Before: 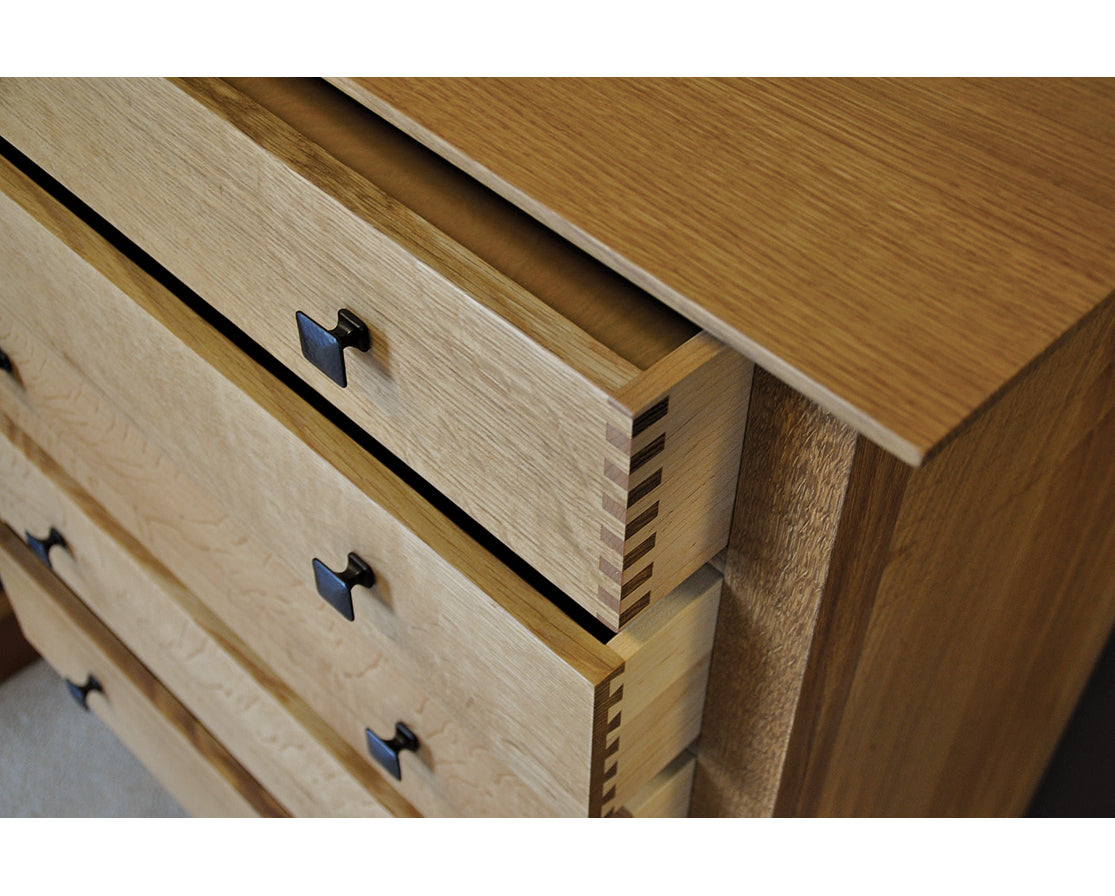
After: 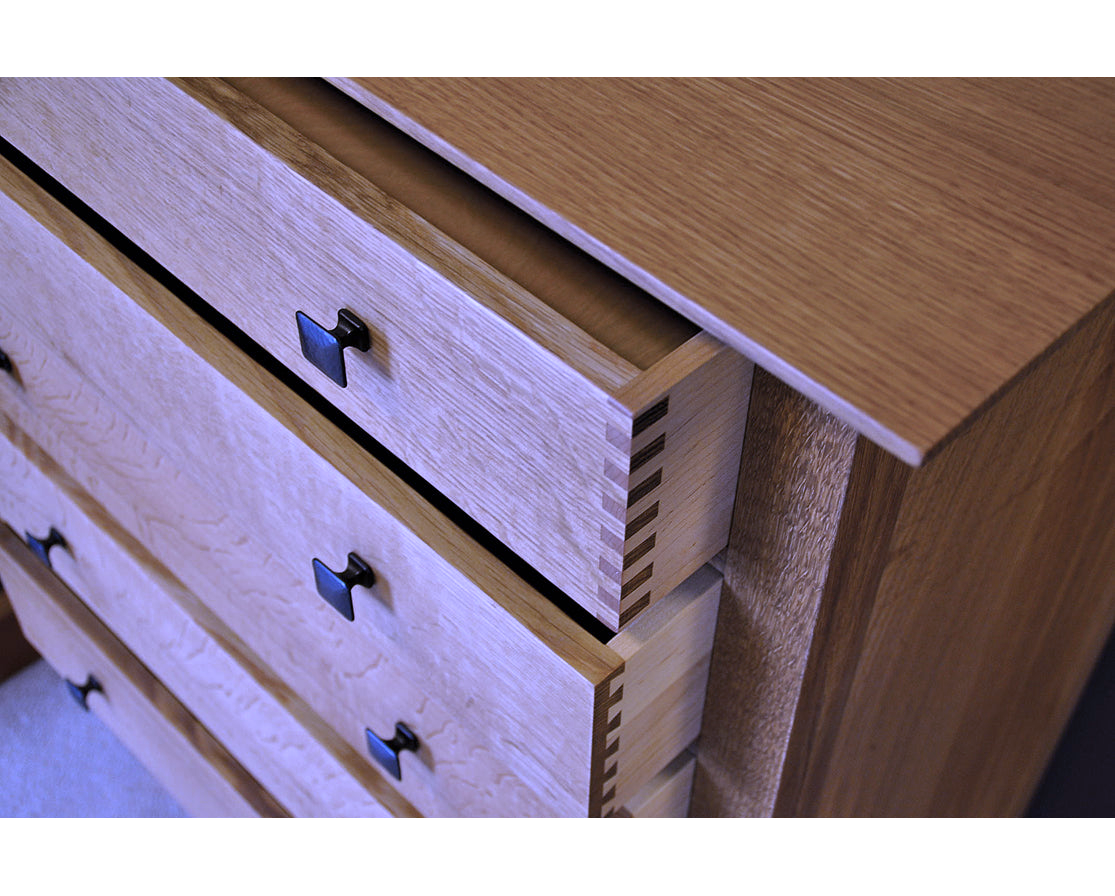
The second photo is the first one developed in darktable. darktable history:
white balance: red 0.98, blue 1.61
color zones: curves: ch0 [(0.068, 0.464) (0.25, 0.5) (0.48, 0.508) (0.75, 0.536) (0.886, 0.476) (0.967, 0.456)]; ch1 [(0.066, 0.456) (0.25, 0.5) (0.616, 0.508) (0.746, 0.56) (0.934, 0.444)]
